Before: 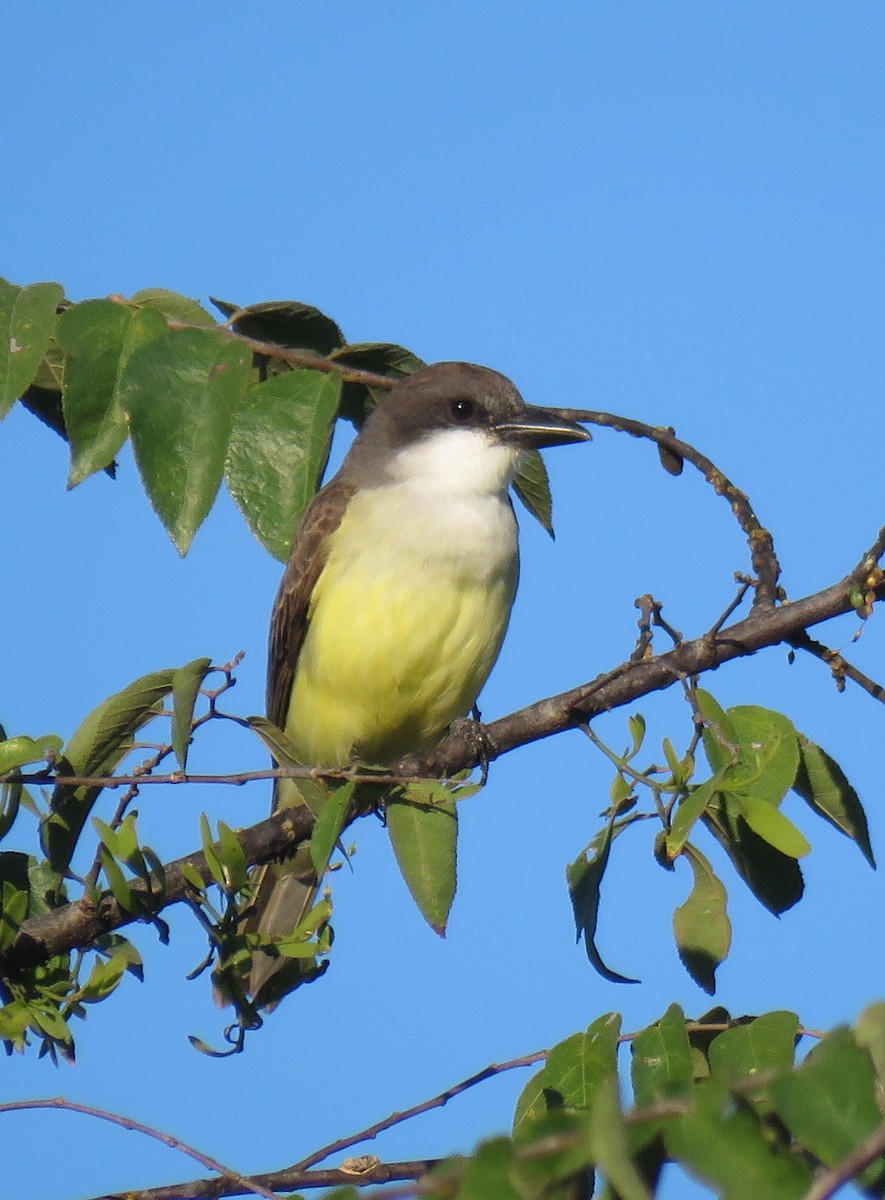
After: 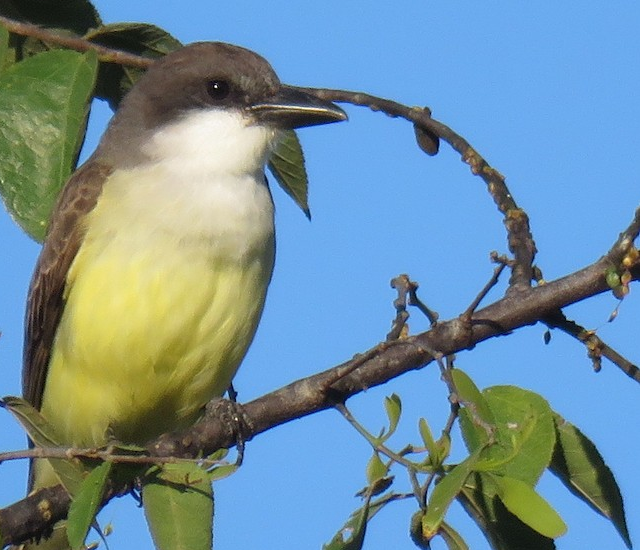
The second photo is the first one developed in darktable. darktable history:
crop and rotate: left 27.586%, top 26.73%, bottom 27.373%
